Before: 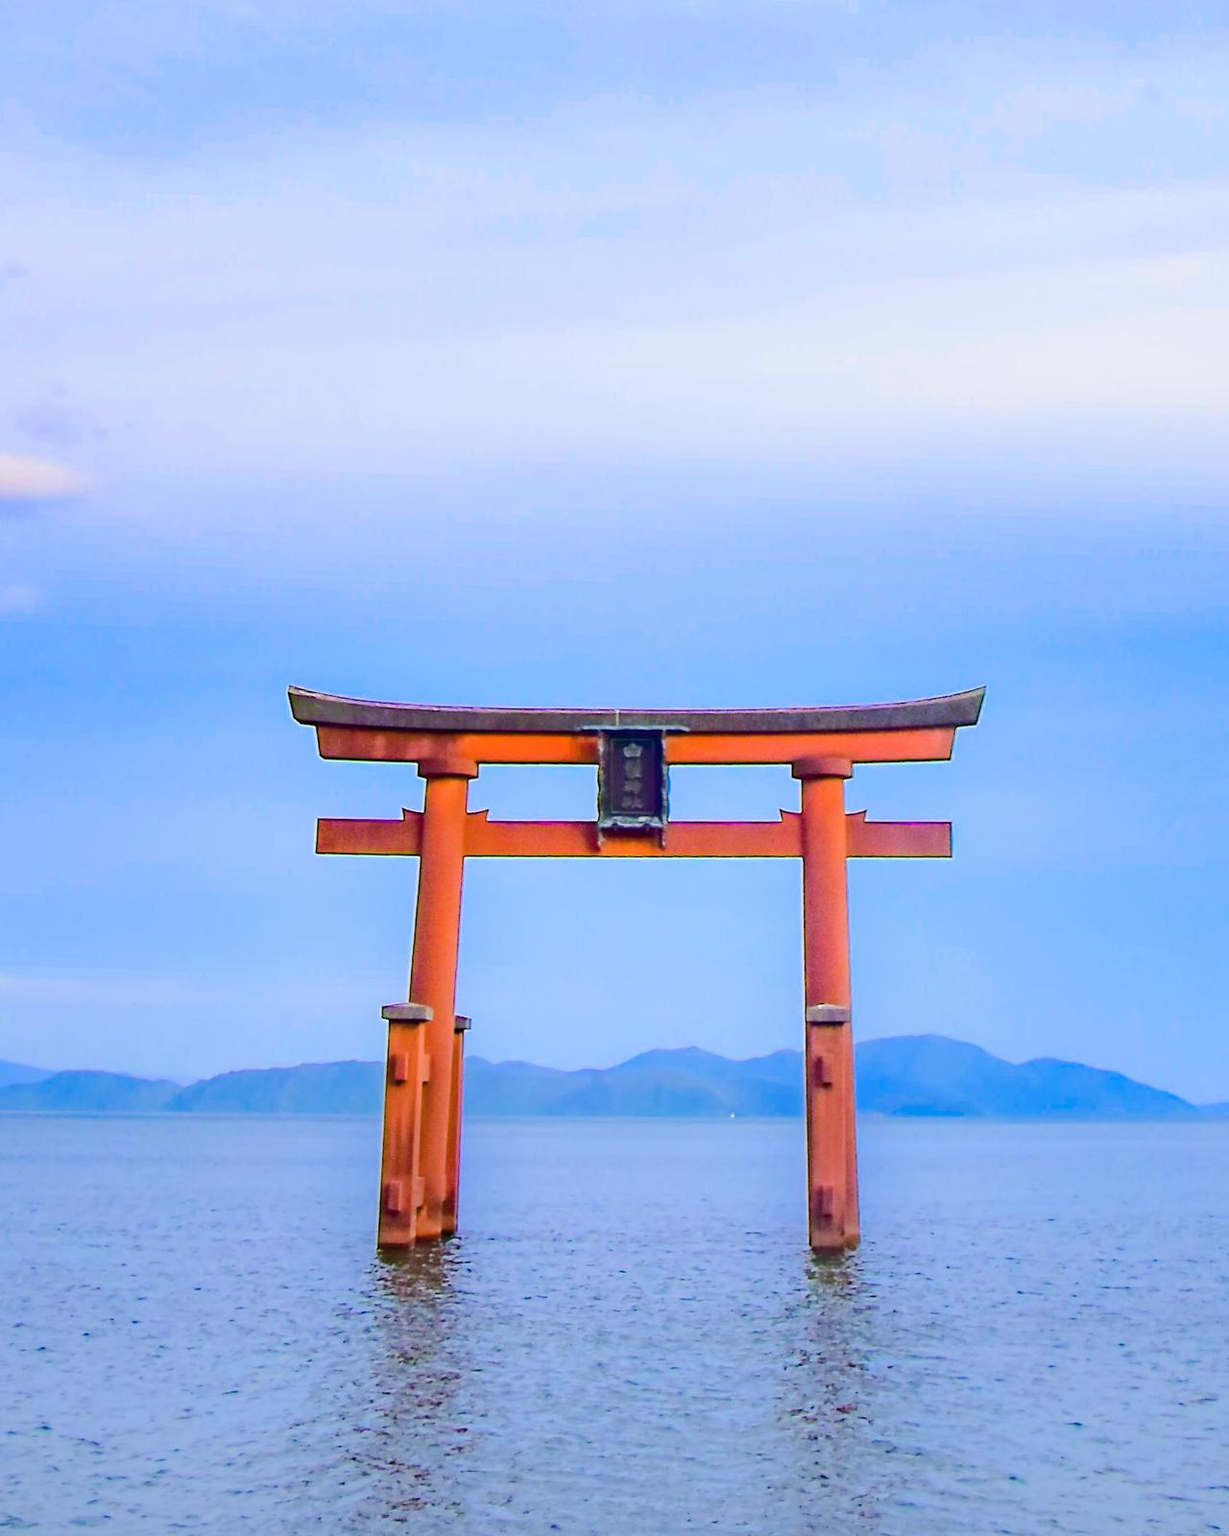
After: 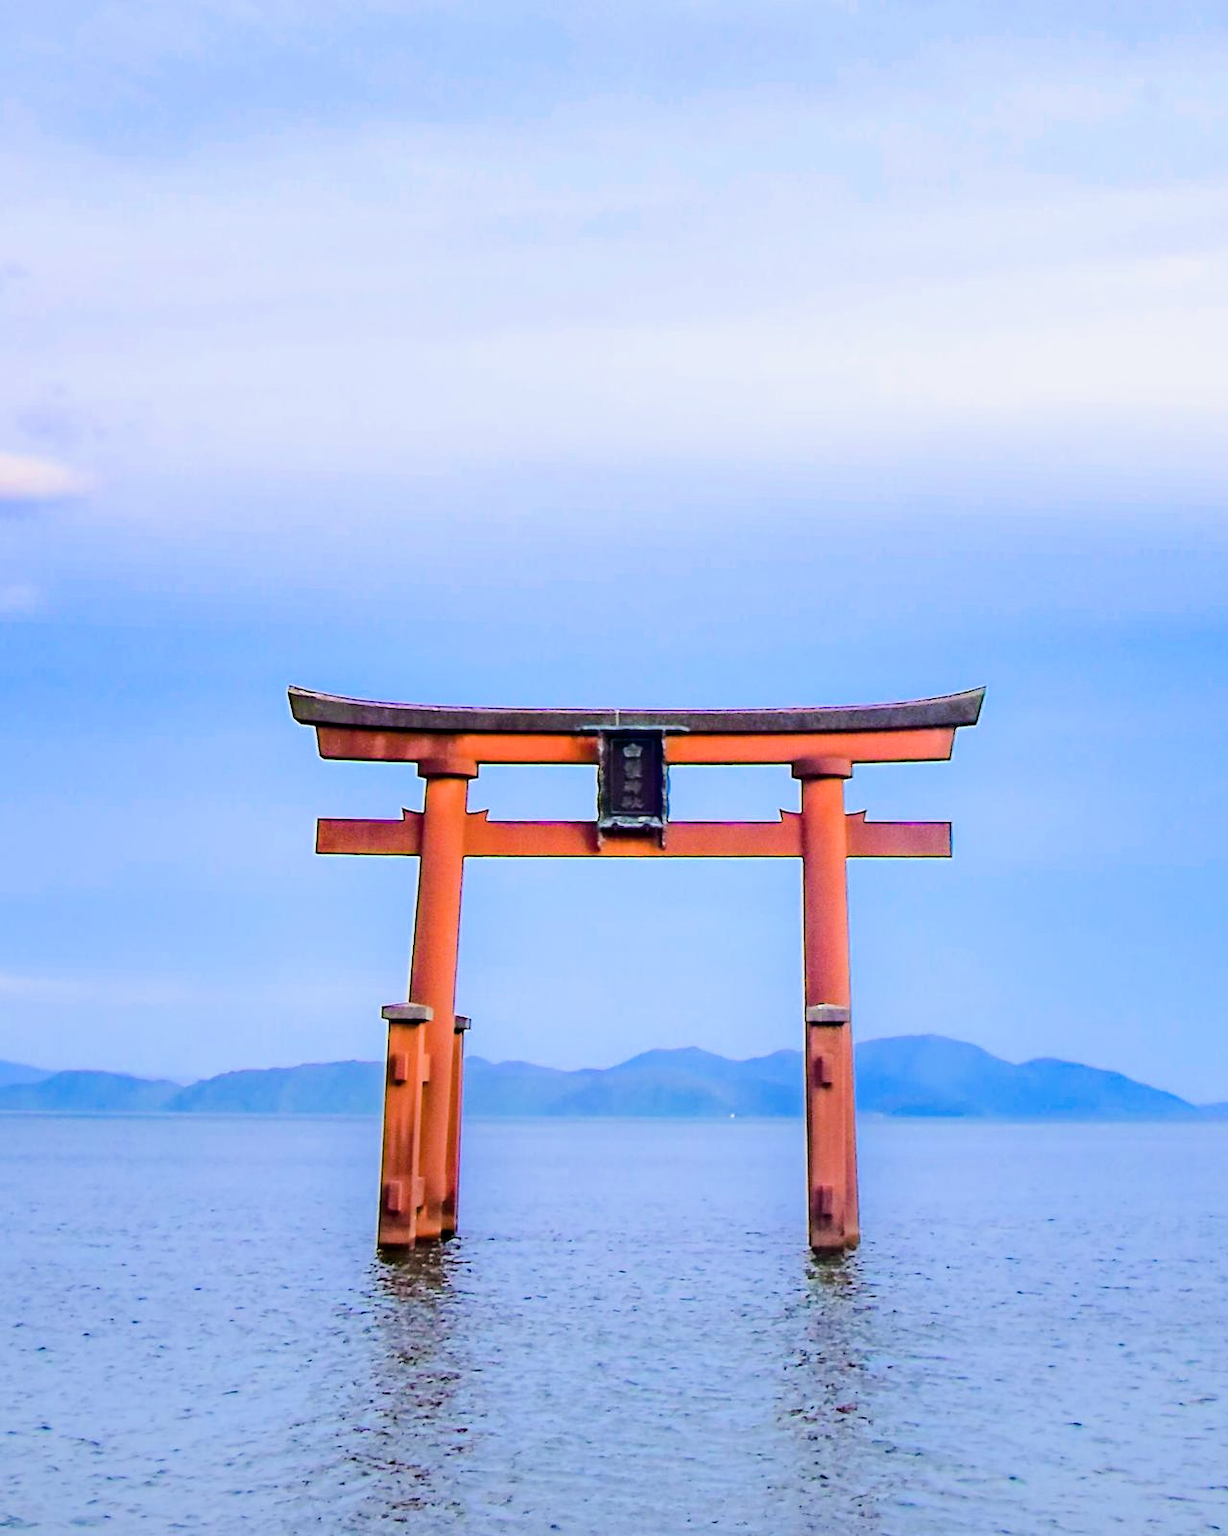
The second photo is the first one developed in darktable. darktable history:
filmic rgb: middle gray luminance 8.95%, black relative exposure -6.3 EV, white relative exposure 2.7 EV, target black luminance 0%, hardness 4.78, latitude 73.29%, contrast 1.331, shadows ↔ highlights balance 9.54%, iterations of high-quality reconstruction 10
